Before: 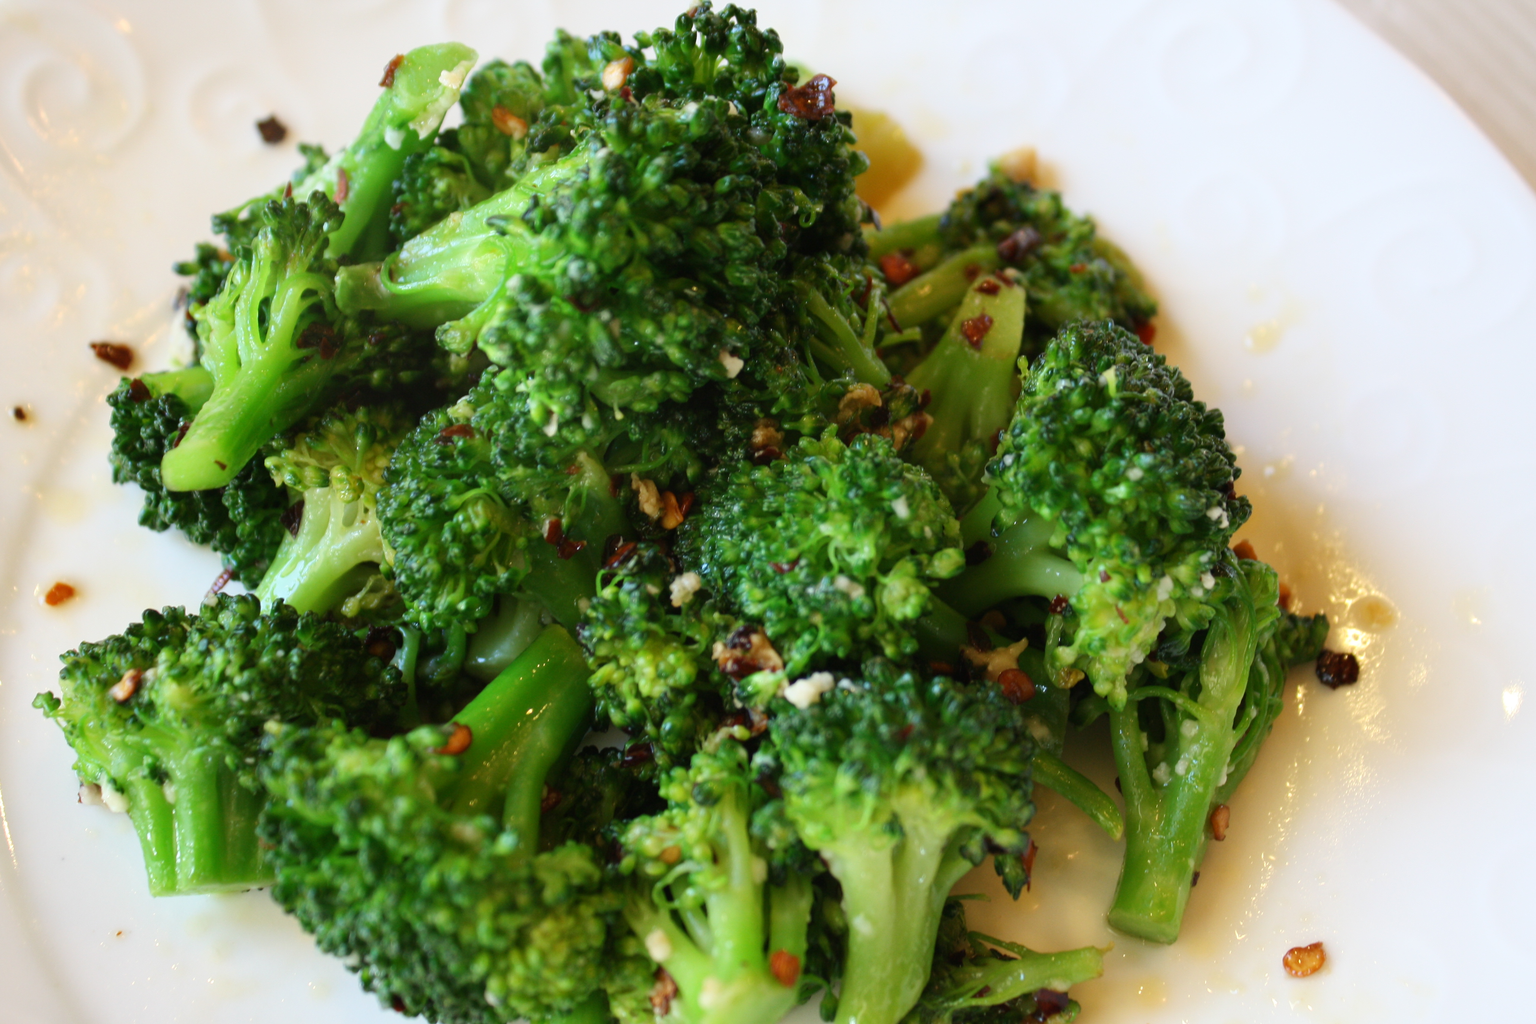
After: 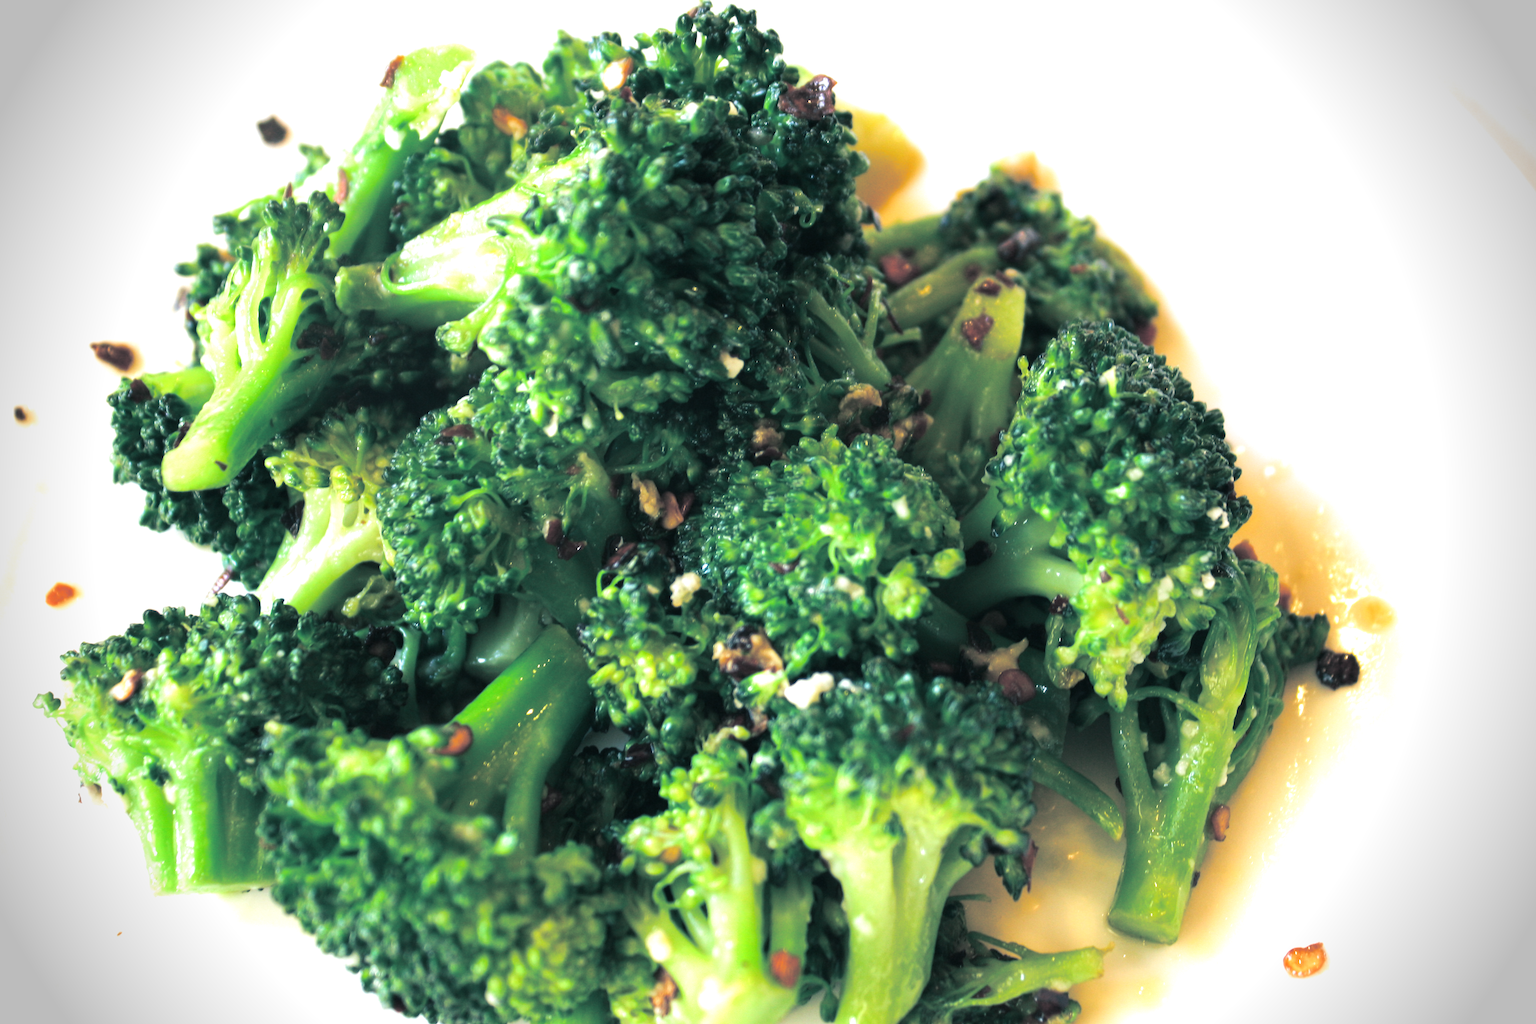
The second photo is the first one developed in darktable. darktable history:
vignetting: fall-off start 88.03%, fall-off radius 24.9%
split-toning: shadows › hue 205.2°, shadows › saturation 0.43, highlights › hue 54°, highlights › saturation 0.54
exposure: exposure 0.95 EV, compensate highlight preservation false
